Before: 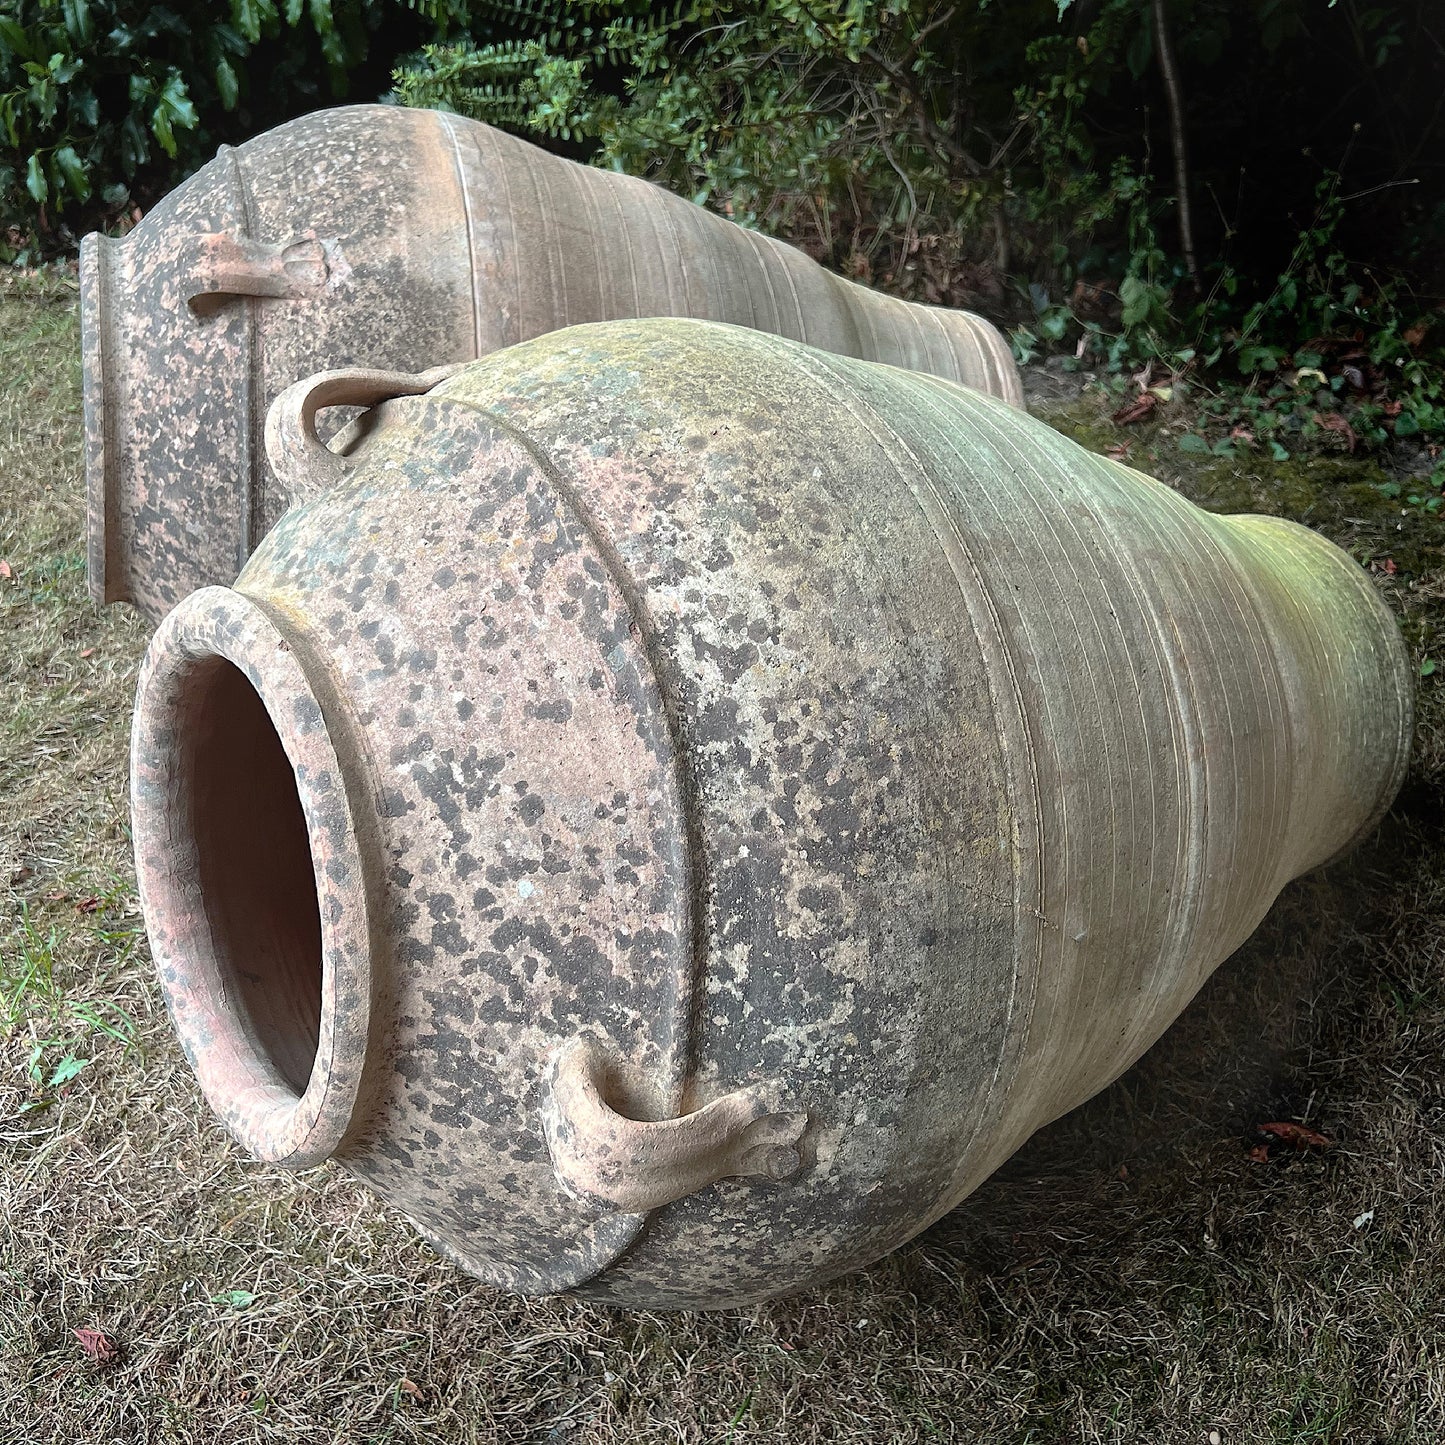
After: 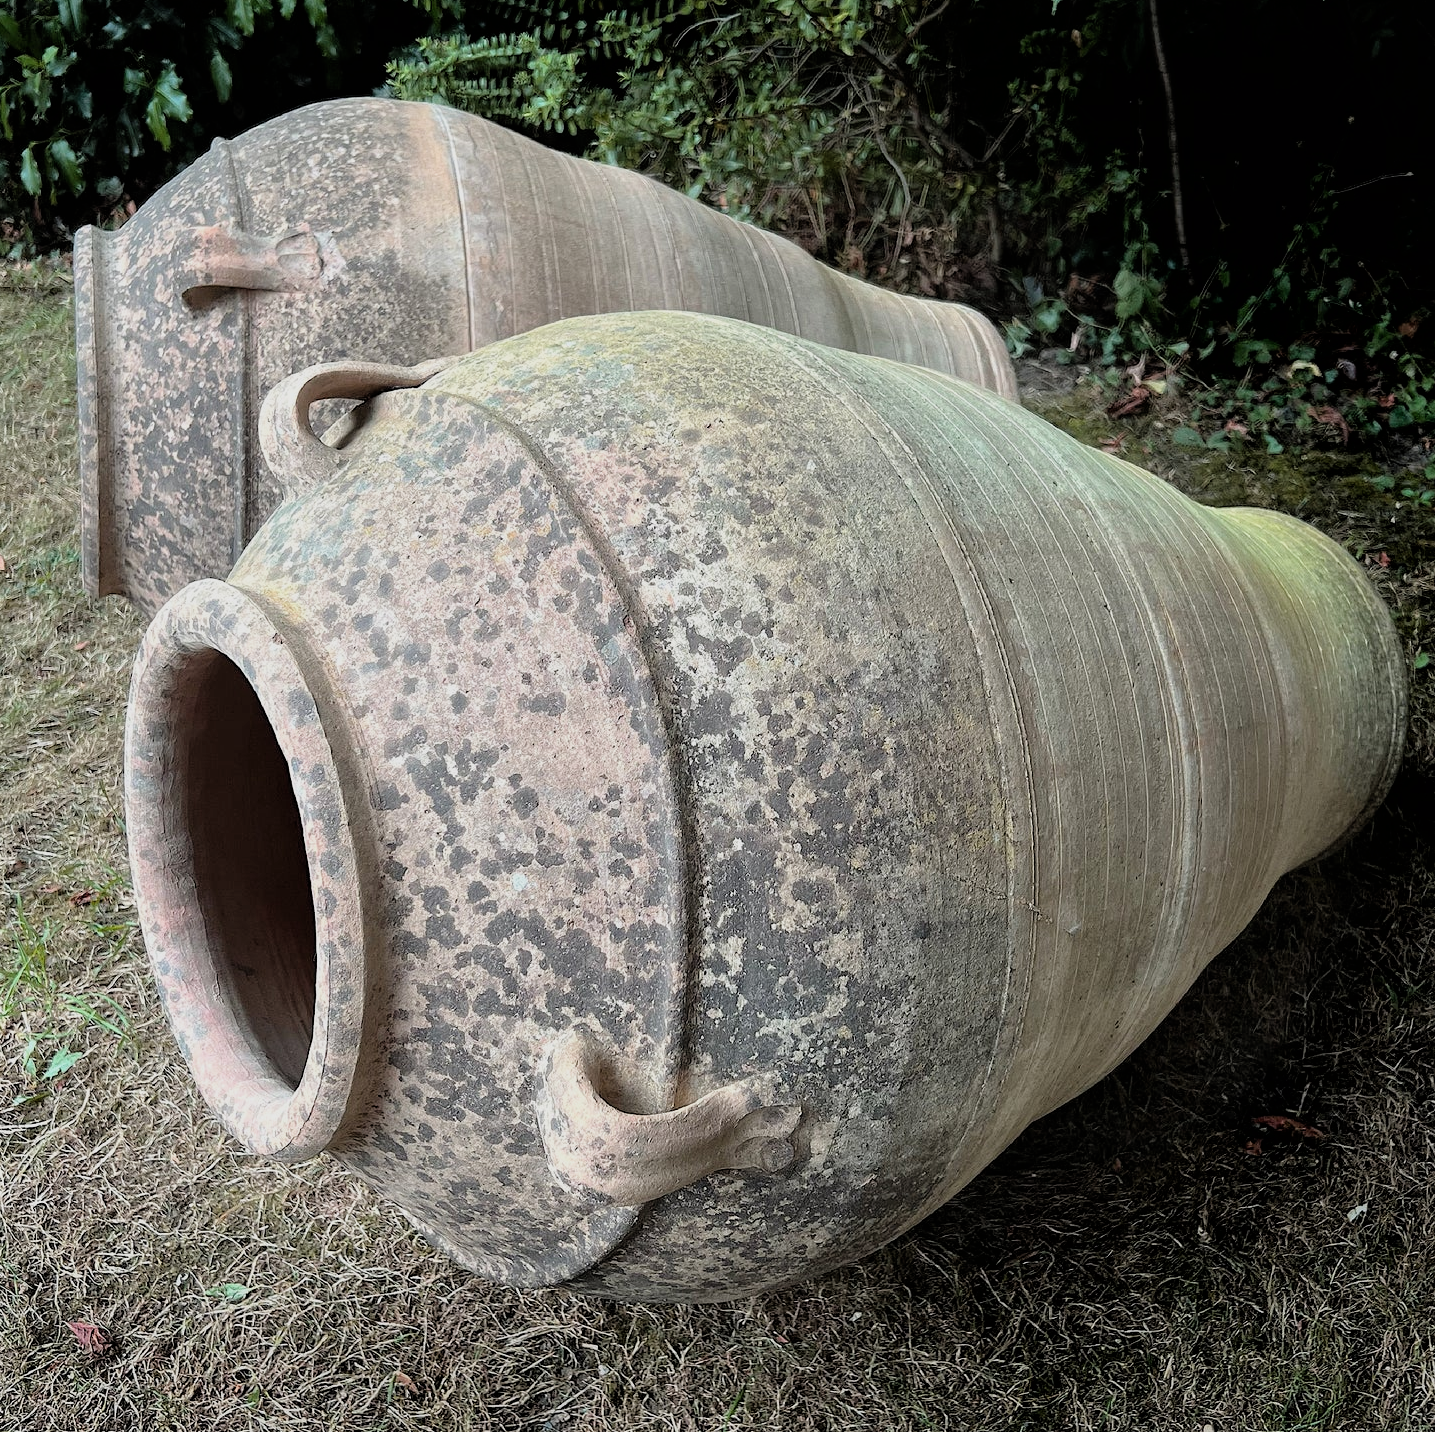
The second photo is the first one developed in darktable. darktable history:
crop: left 0.434%, top 0.485%, right 0.244%, bottom 0.386%
filmic rgb: black relative exposure -5.83 EV, white relative exposure 3.4 EV, hardness 3.68
